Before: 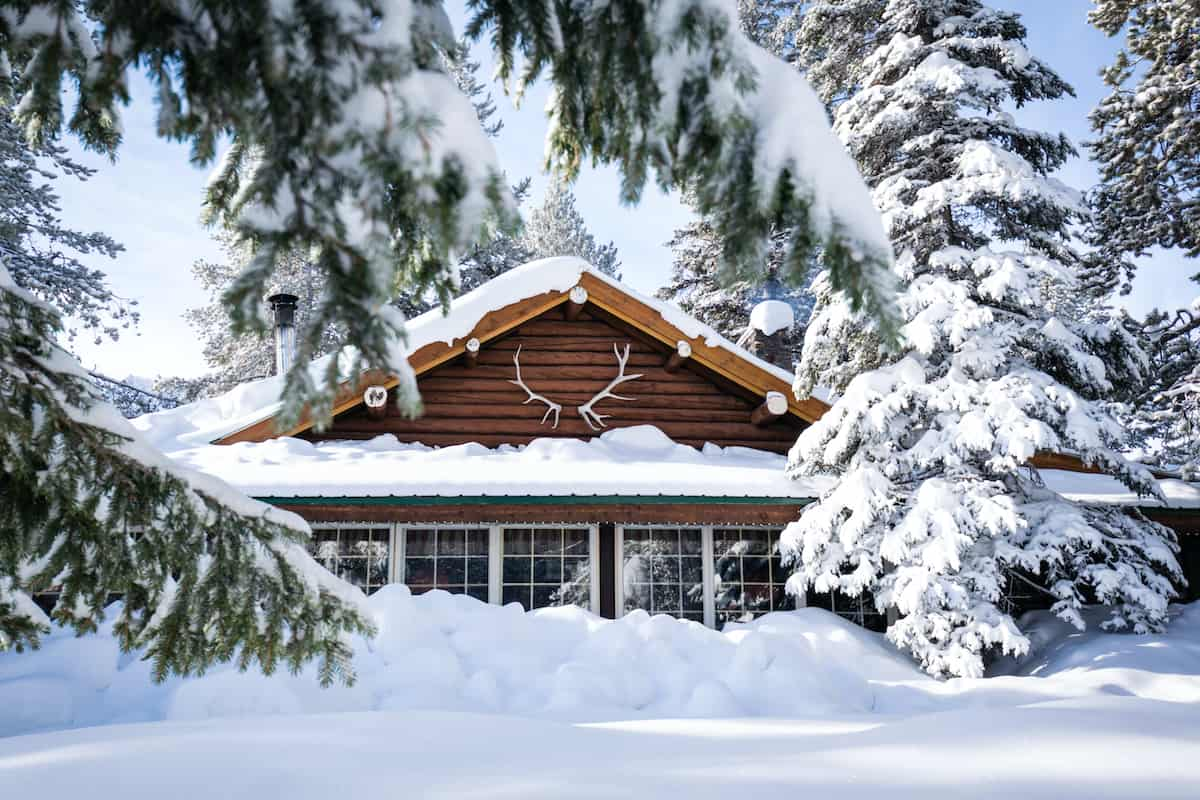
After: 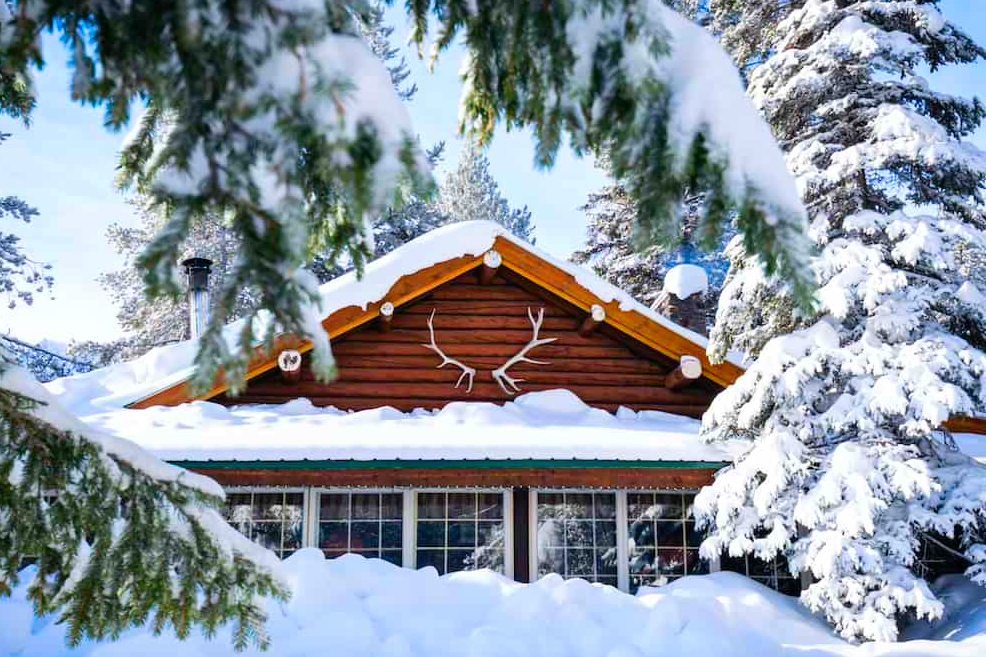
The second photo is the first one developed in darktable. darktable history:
crop and rotate: left 7.196%, top 4.574%, right 10.605%, bottom 13.178%
color correction: saturation 1.8
